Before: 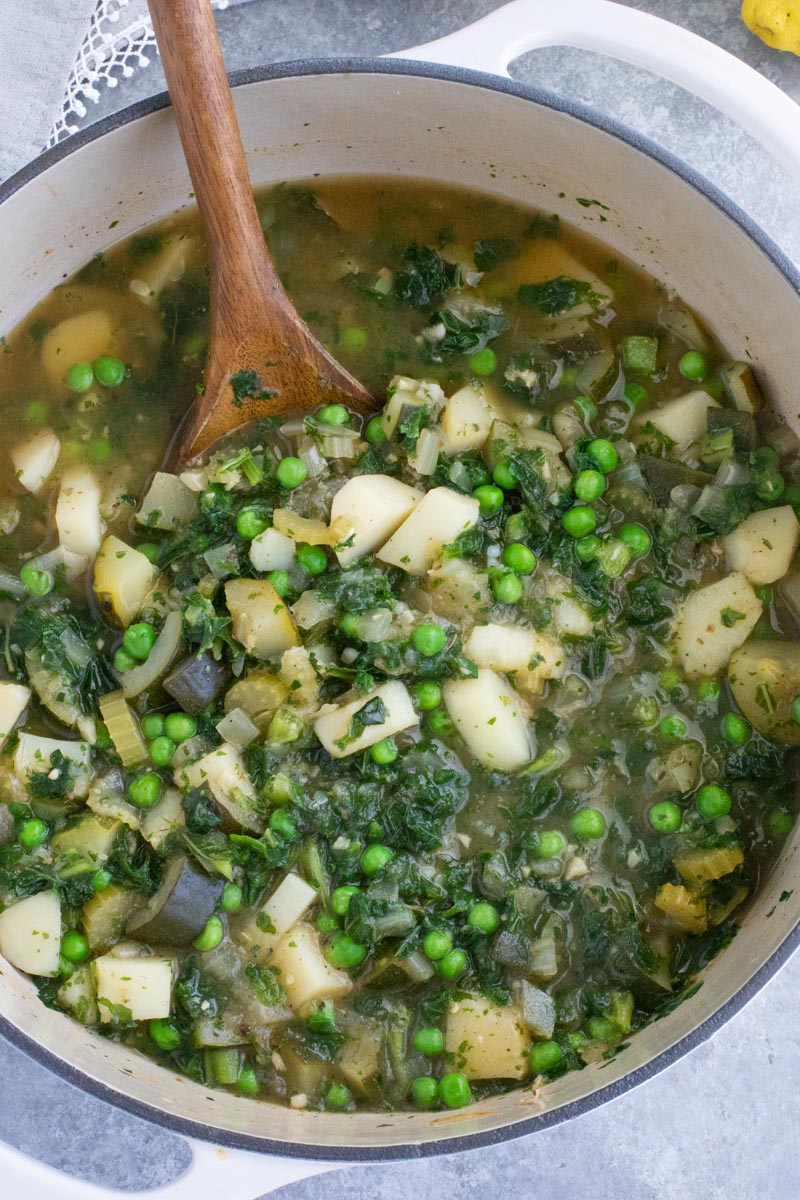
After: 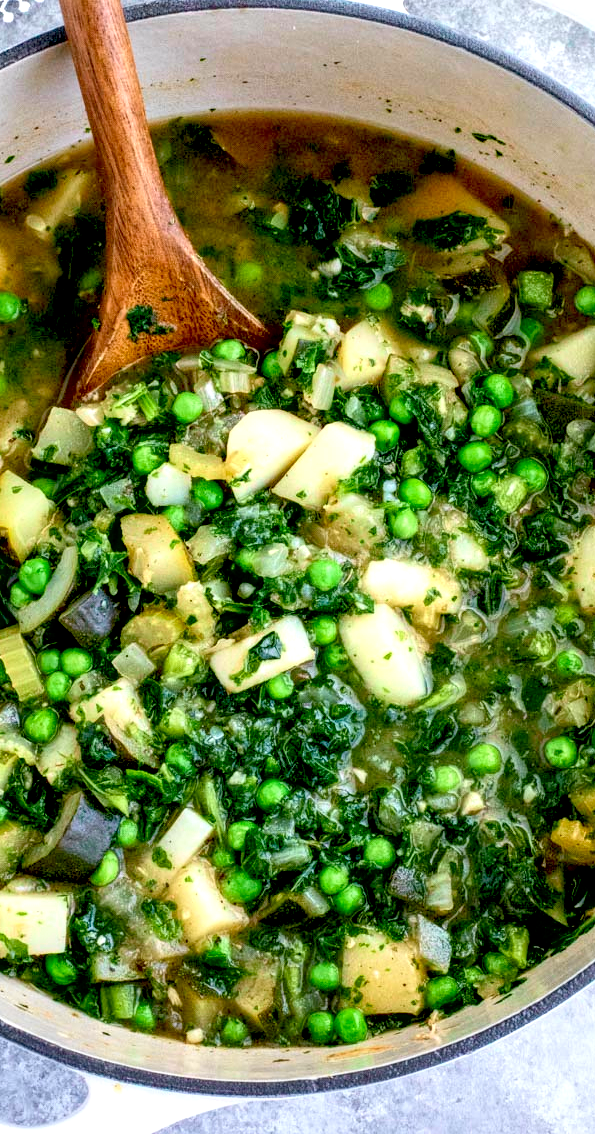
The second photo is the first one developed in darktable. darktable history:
exposure: black level correction 0.032, exposure 0.307 EV, compensate highlight preservation false
crop and rotate: left 13.081%, top 5.425%, right 12.533%
local contrast: detail 150%
tone curve: curves: ch0 [(0, 0) (0.051, 0.047) (0.102, 0.099) (0.232, 0.249) (0.462, 0.501) (0.698, 0.761) (0.908, 0.946) (1, 1)]; ch1 [(0, 0) (0.339, 0.298) (0.402, 0.363) (0.453, 0.413) (0.485, 0.469) (0.494, 0.493) (0.504, 0.501) (0.525, 0.533) (0.563, 0.591) (0.597, 0.631) (1, 1)]; ch2 [(0, 0) (0.48, 0.48) (0.504, 0.5) (0.539, 0.554) (0.59, 0.628) (0.642, 0.682) (0.824, 0.815) (1, 1)], color space Lab, independent channels, preserve colors none
